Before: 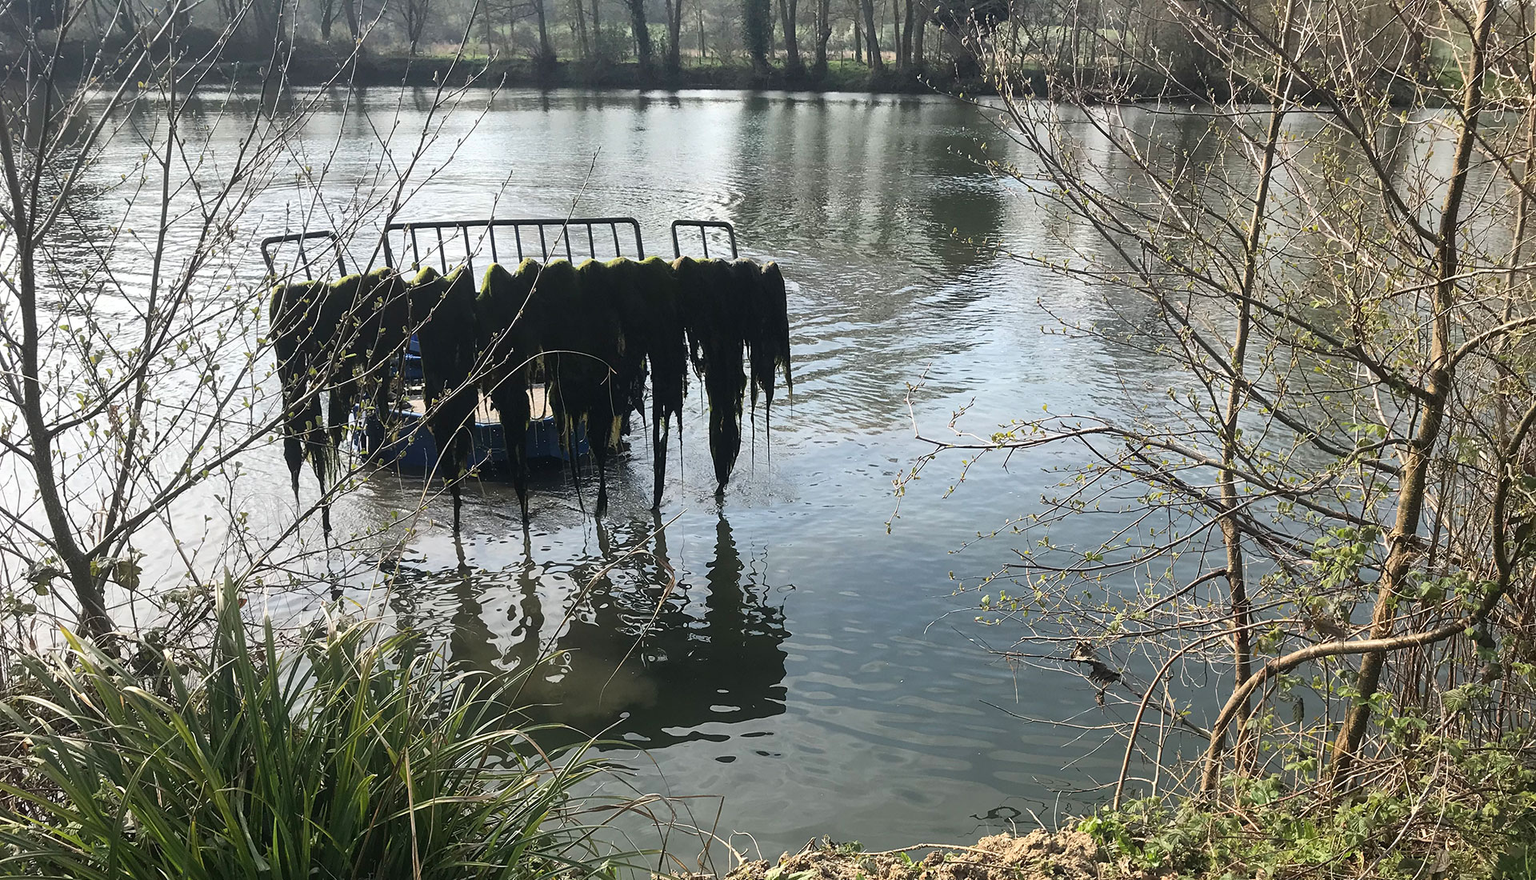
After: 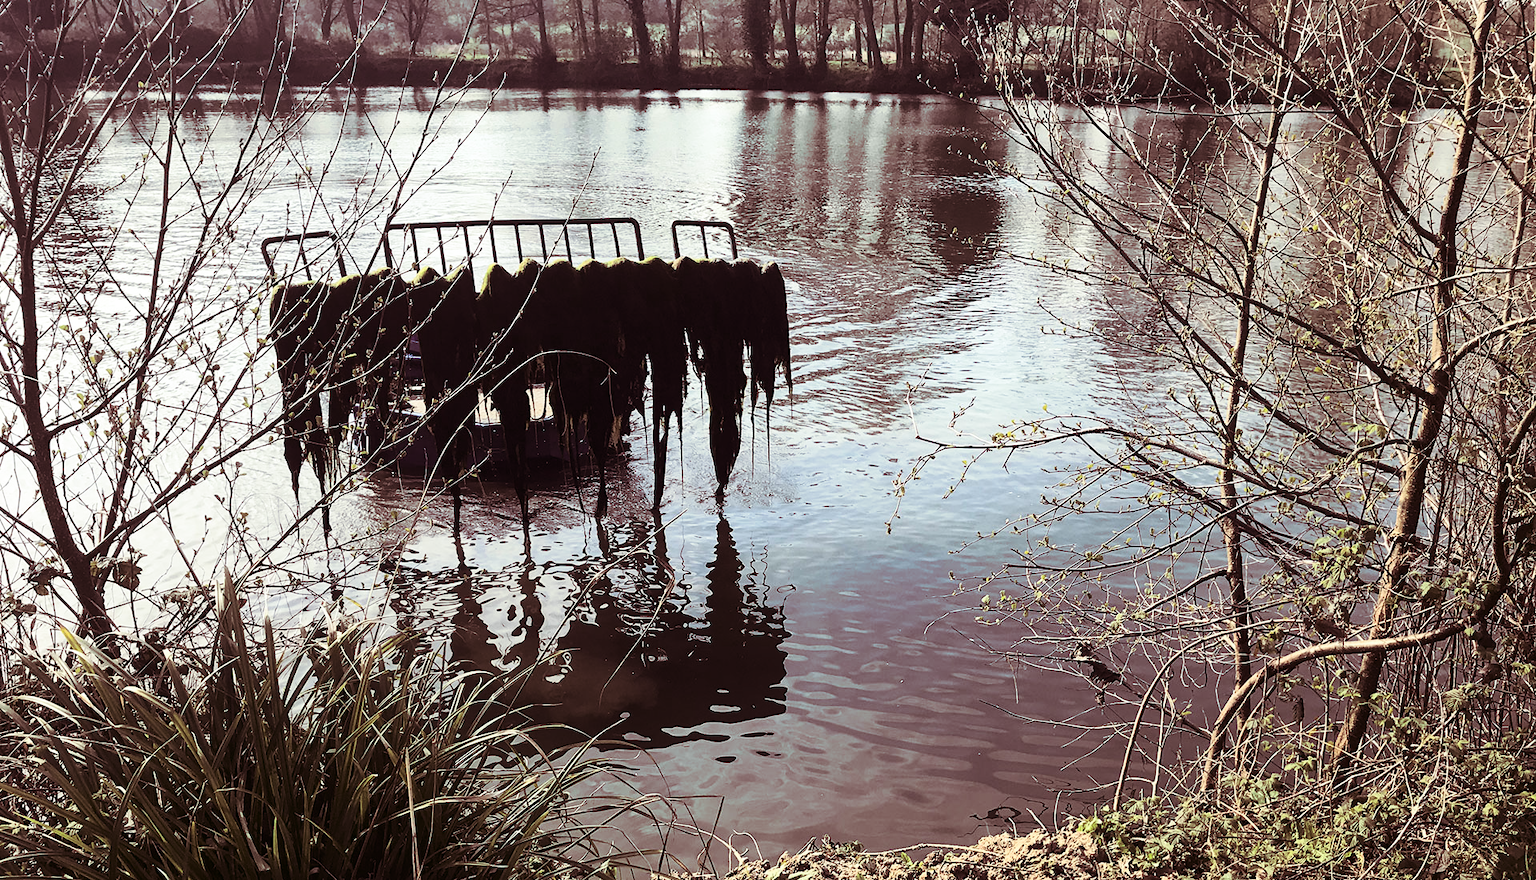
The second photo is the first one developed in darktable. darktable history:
split-toning: on, module defaults
contrast brightness saturation: contrast 0.28
